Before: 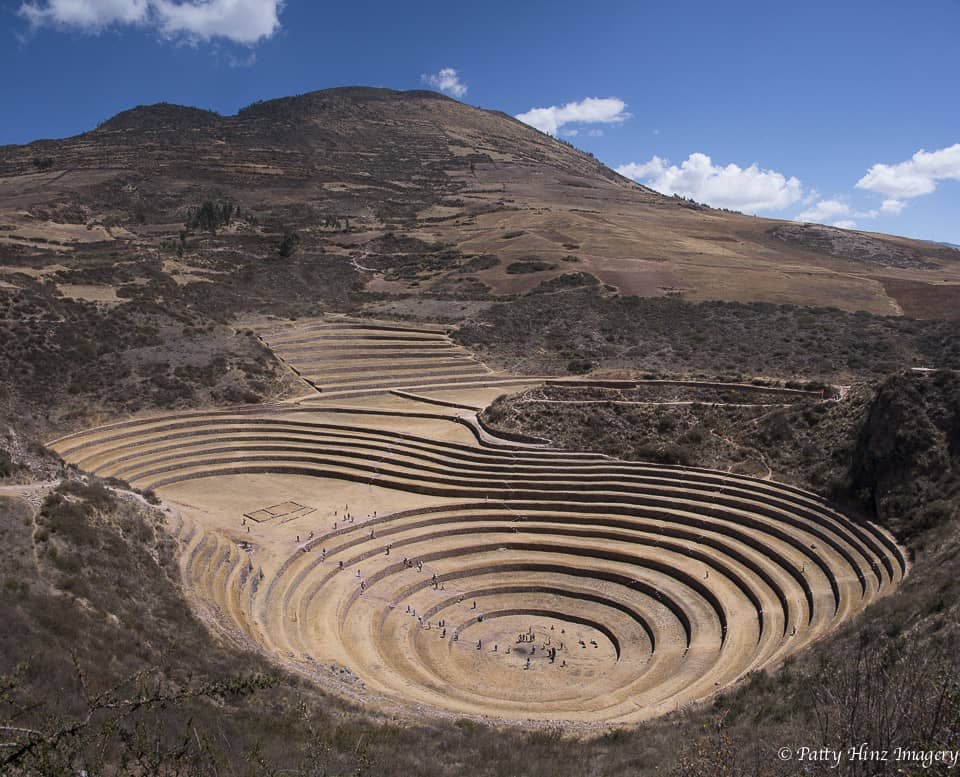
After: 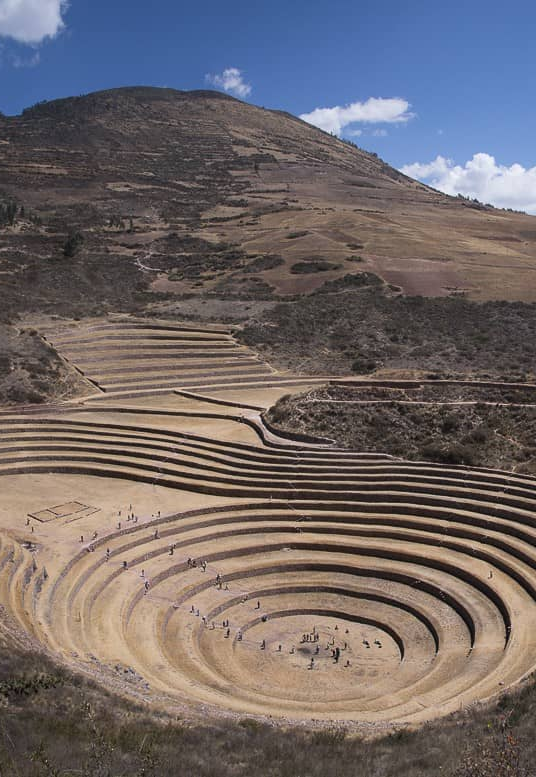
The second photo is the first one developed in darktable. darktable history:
crop and rotate: left 22.548%, right 21.608%
